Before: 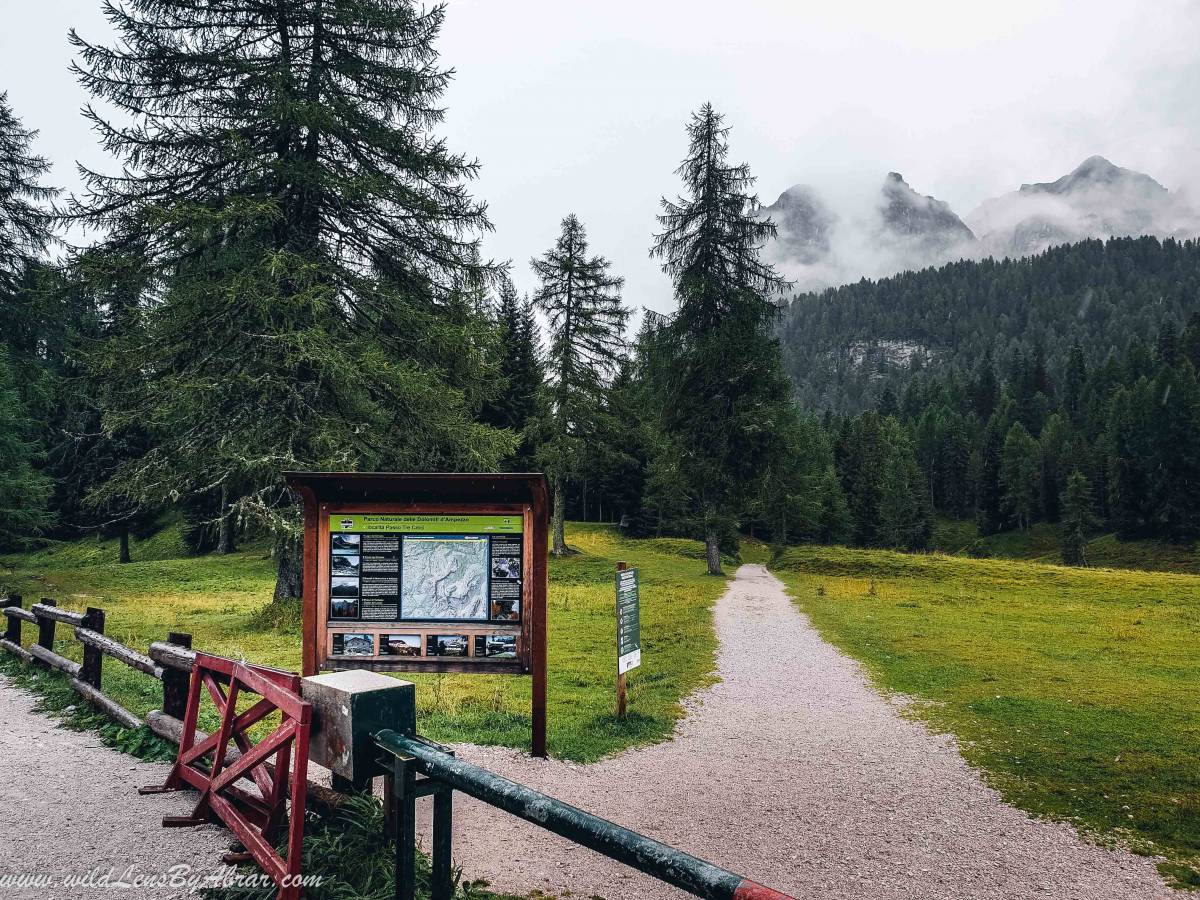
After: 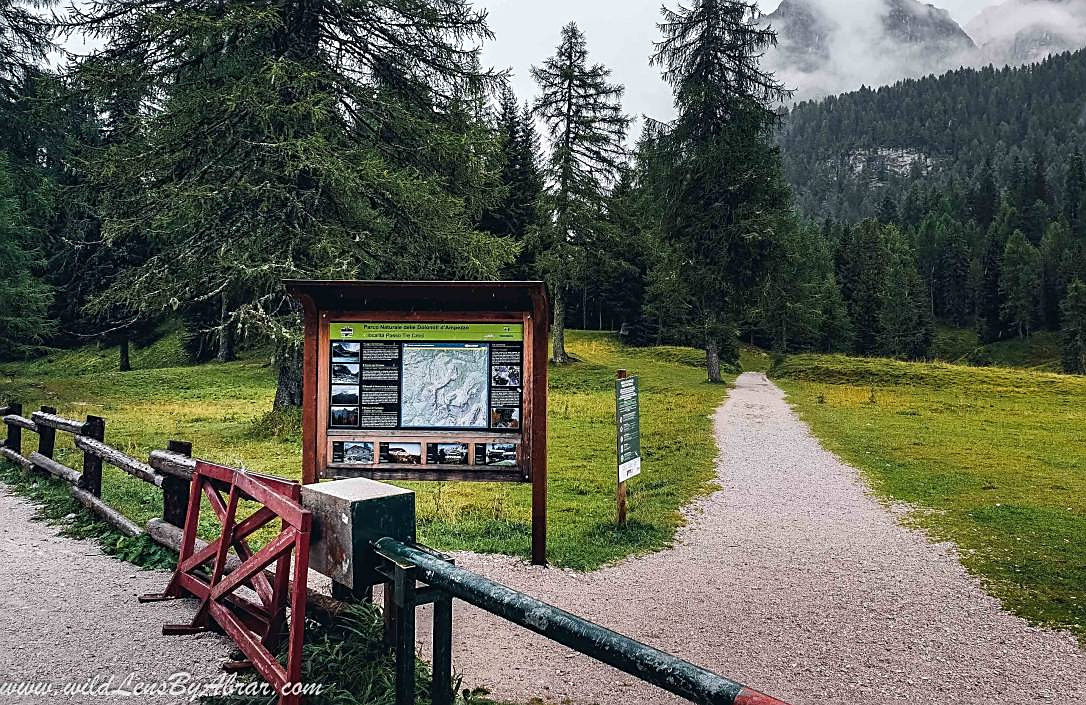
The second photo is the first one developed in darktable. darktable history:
crop: top 21.334%, right 9.426%, bottom 0.326%
shadows and highlights: radius 336.44, shadows 28.32, soften with gaussian
sharpen: on, module defaults
